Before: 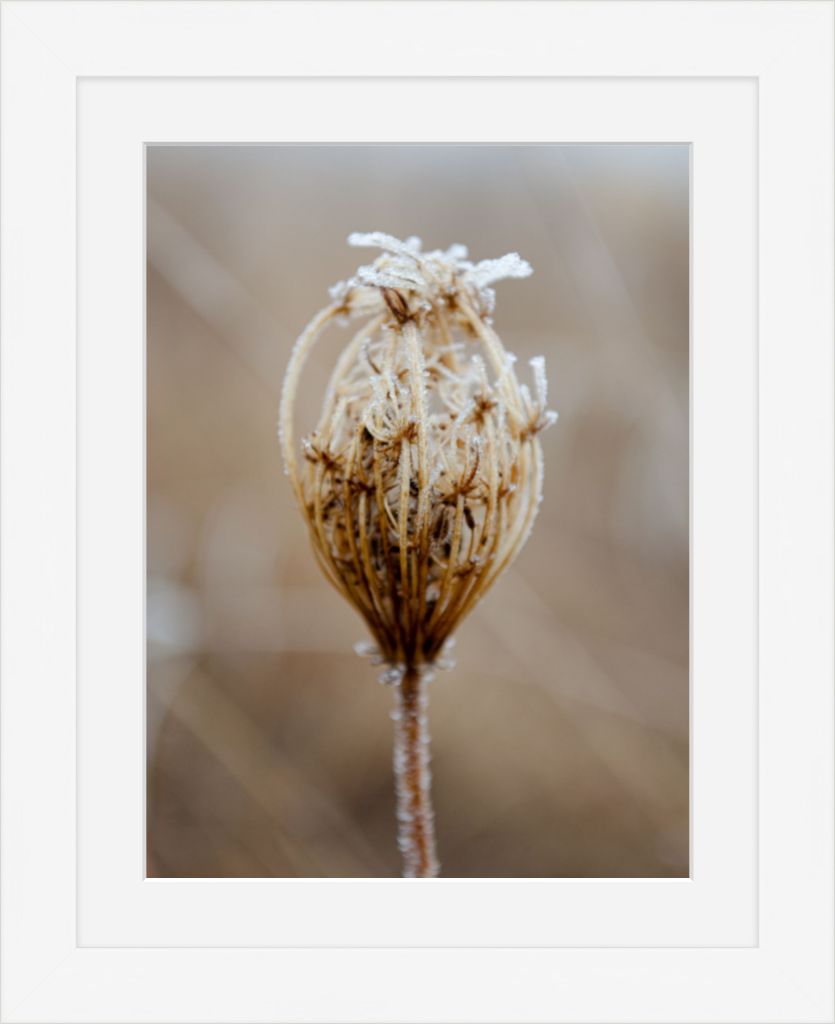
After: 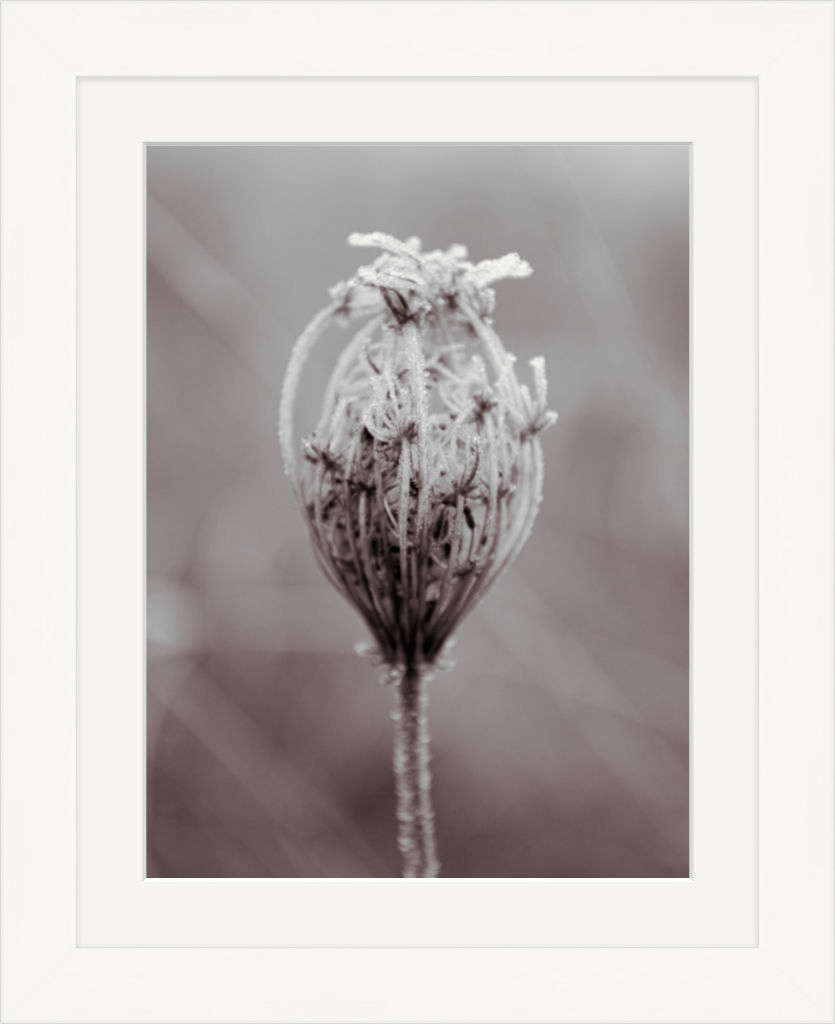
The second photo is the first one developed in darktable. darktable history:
monochrome: on, module defaults
split-toning: shadows › saturation 0.24, highlights › hue 54°, highlights › saturation 0.24
